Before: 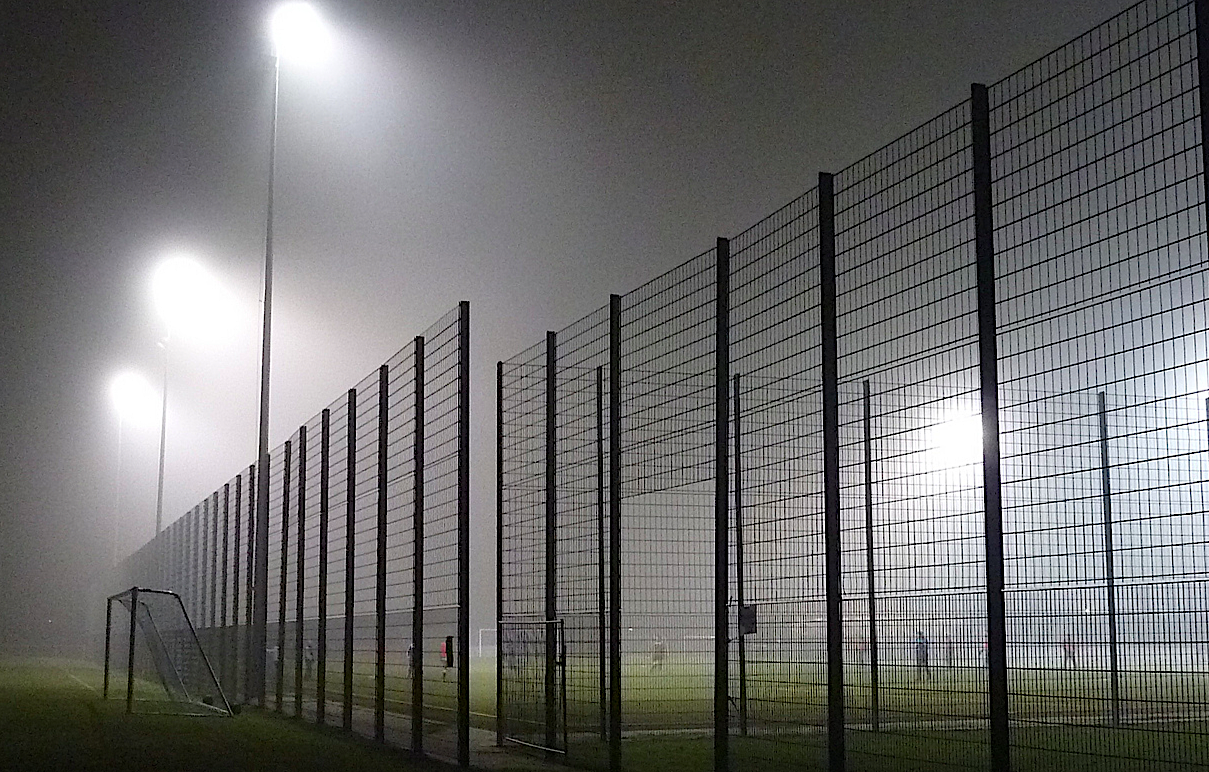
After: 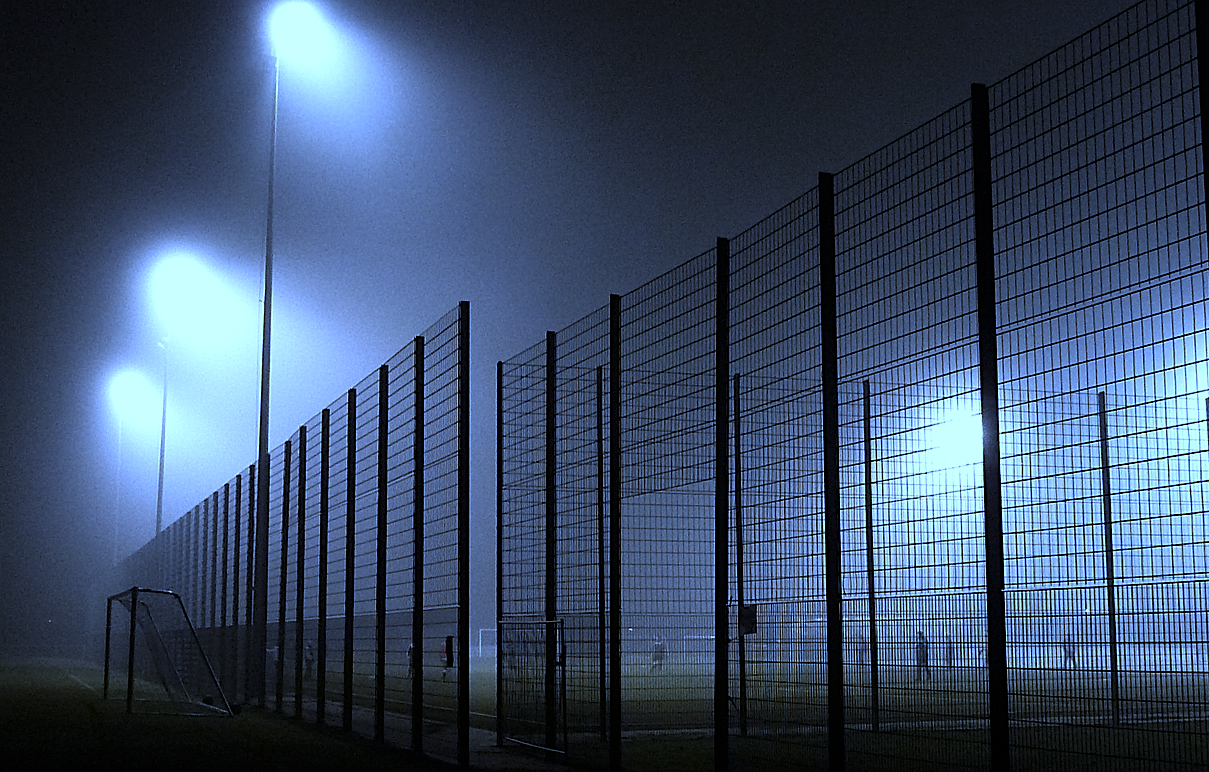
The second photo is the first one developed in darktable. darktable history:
levels: levels [0, 0.618, 1]
white balance: red 0.766, blue 1.537
